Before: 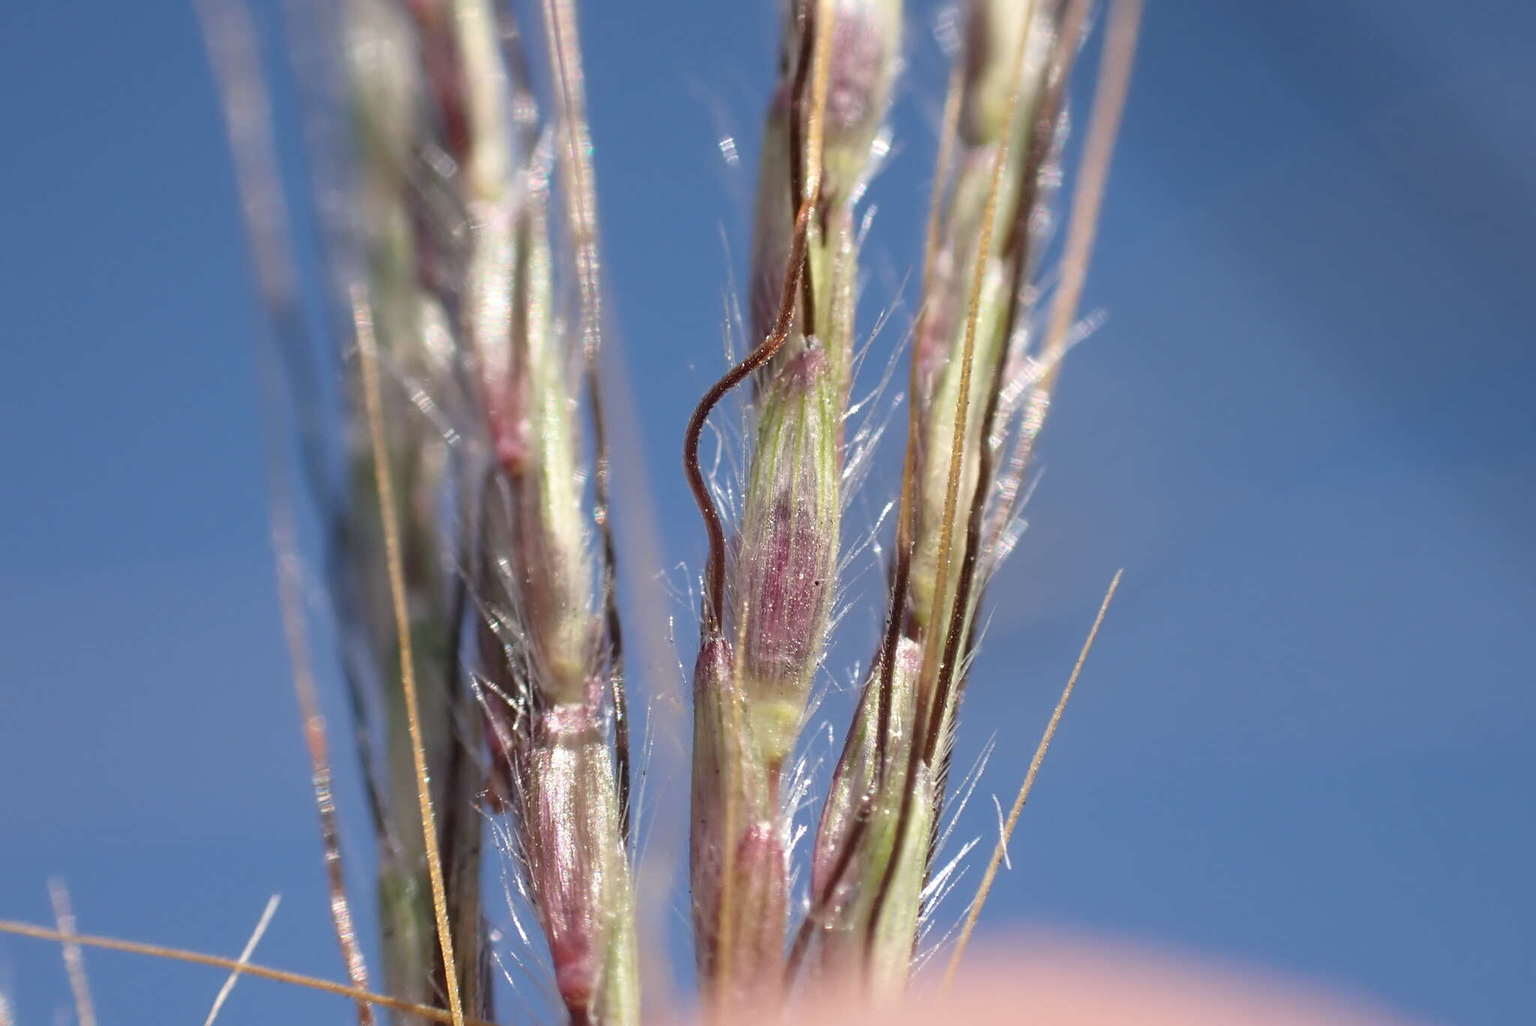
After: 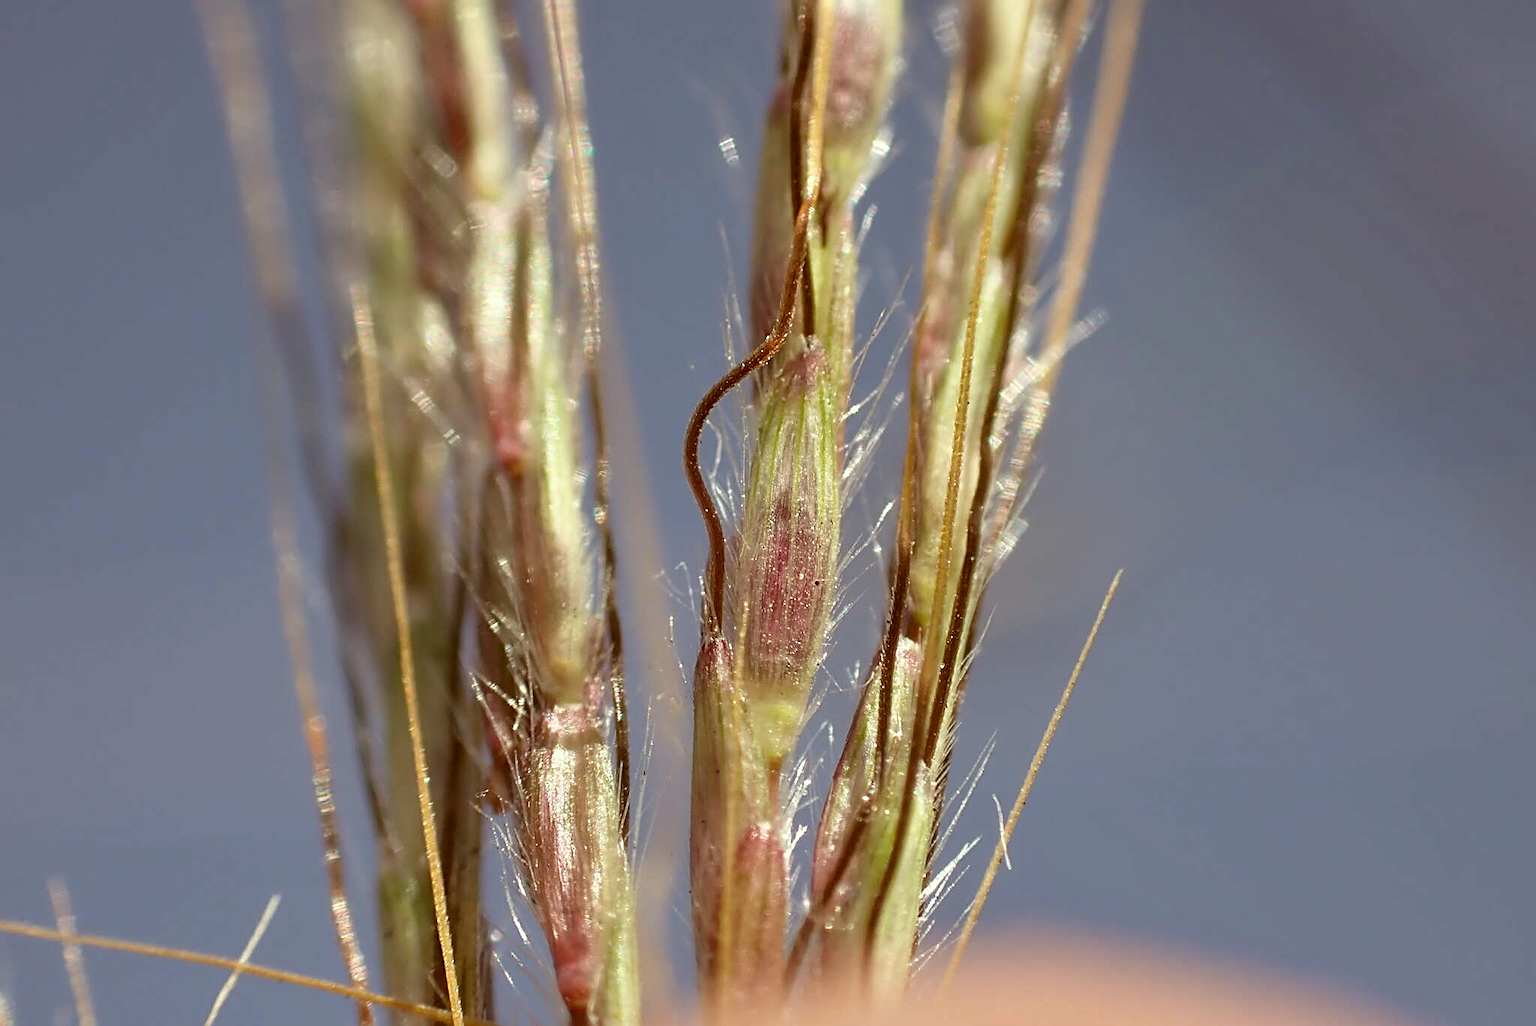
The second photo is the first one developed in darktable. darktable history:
sharpen: on, module defaults
color correction: highlights a* -5.44, highlights b* 9.8, shadows a* 9.74, shadows b* 24.88
shadows and highlights: soften with gaussian
